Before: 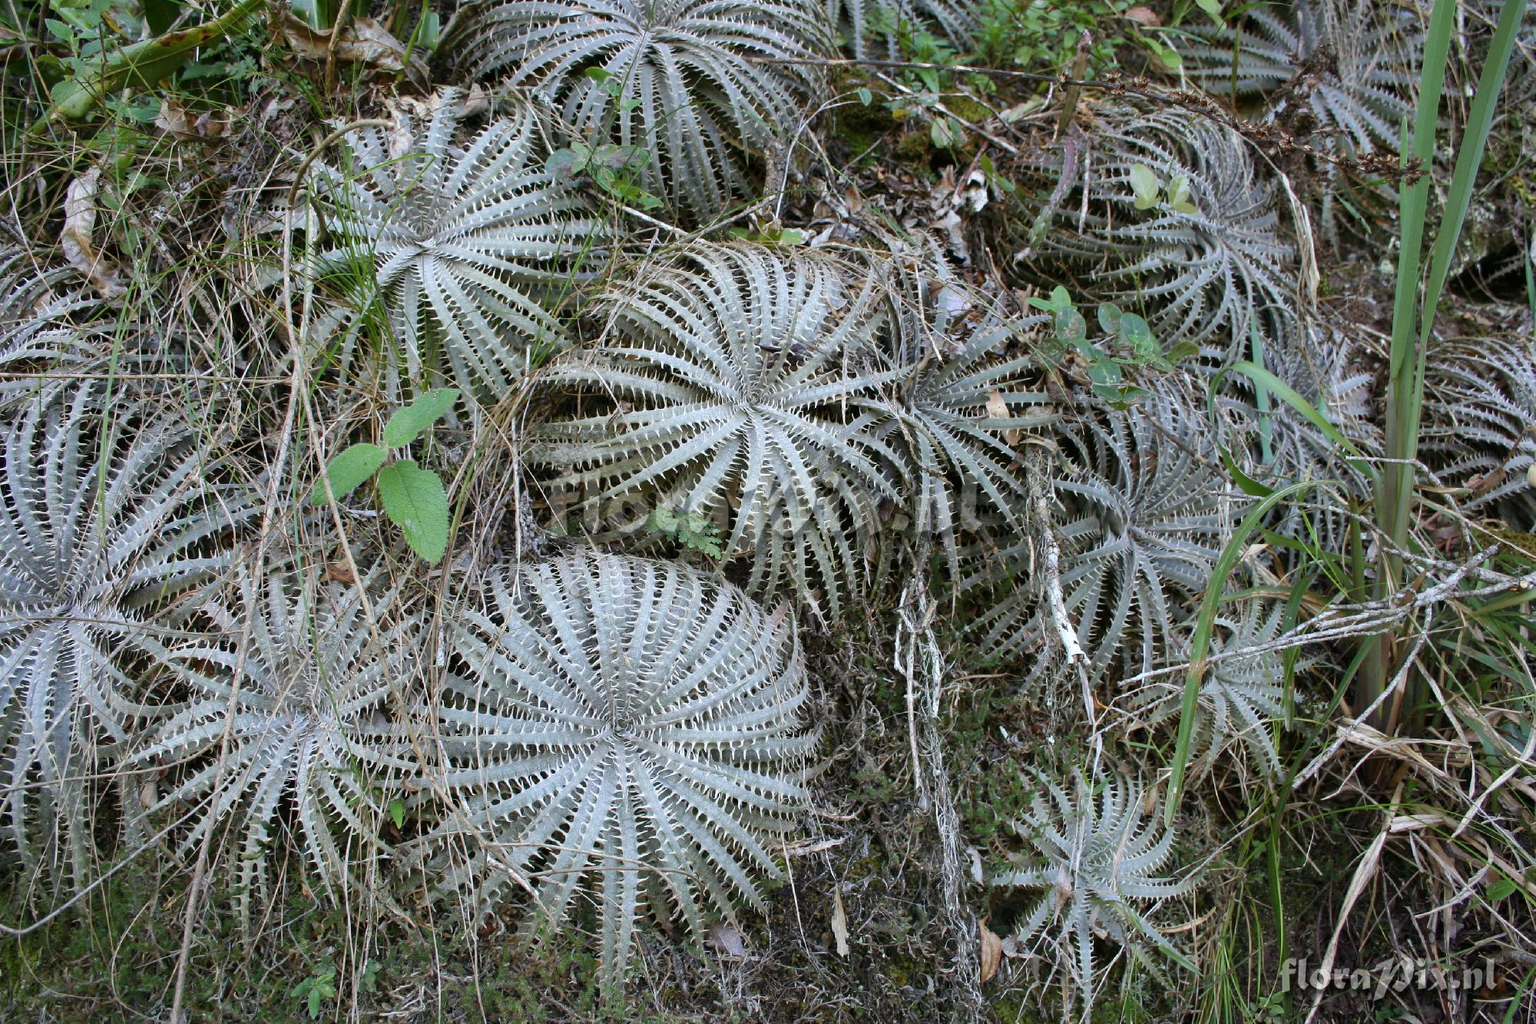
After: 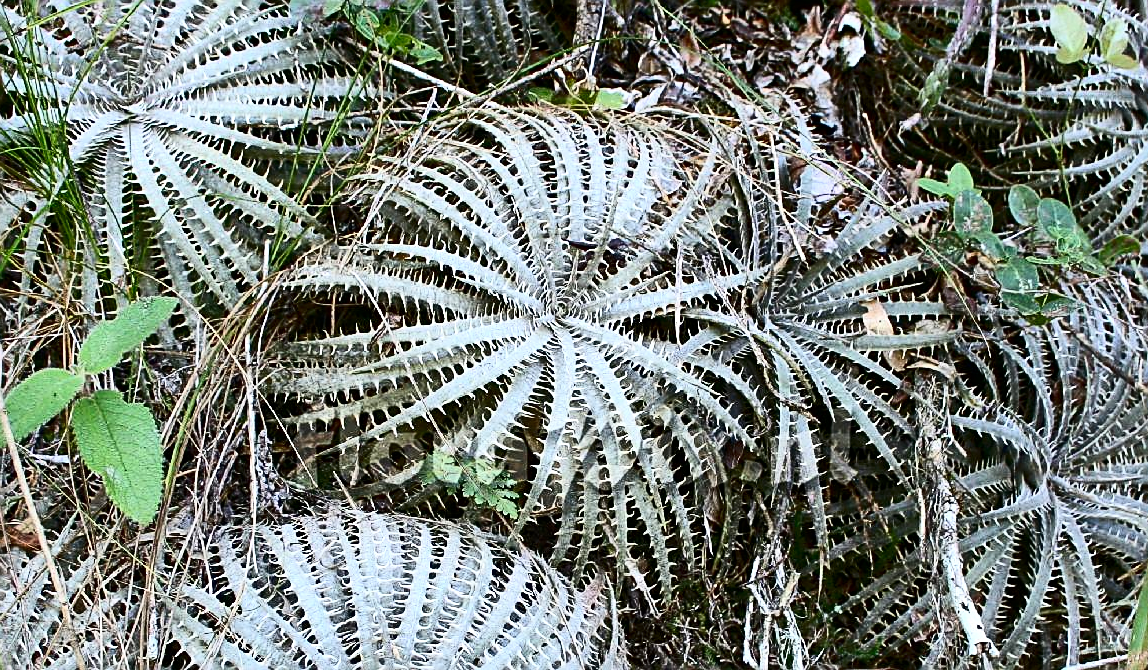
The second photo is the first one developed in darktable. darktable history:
sharpen: amount 0.896
crop: left 21.089%, top 15.753%, right 21.496%, bottom 33.922%
contrast brightness saturation: contrast 0.398, brightness 0.048, saturation 0.261
